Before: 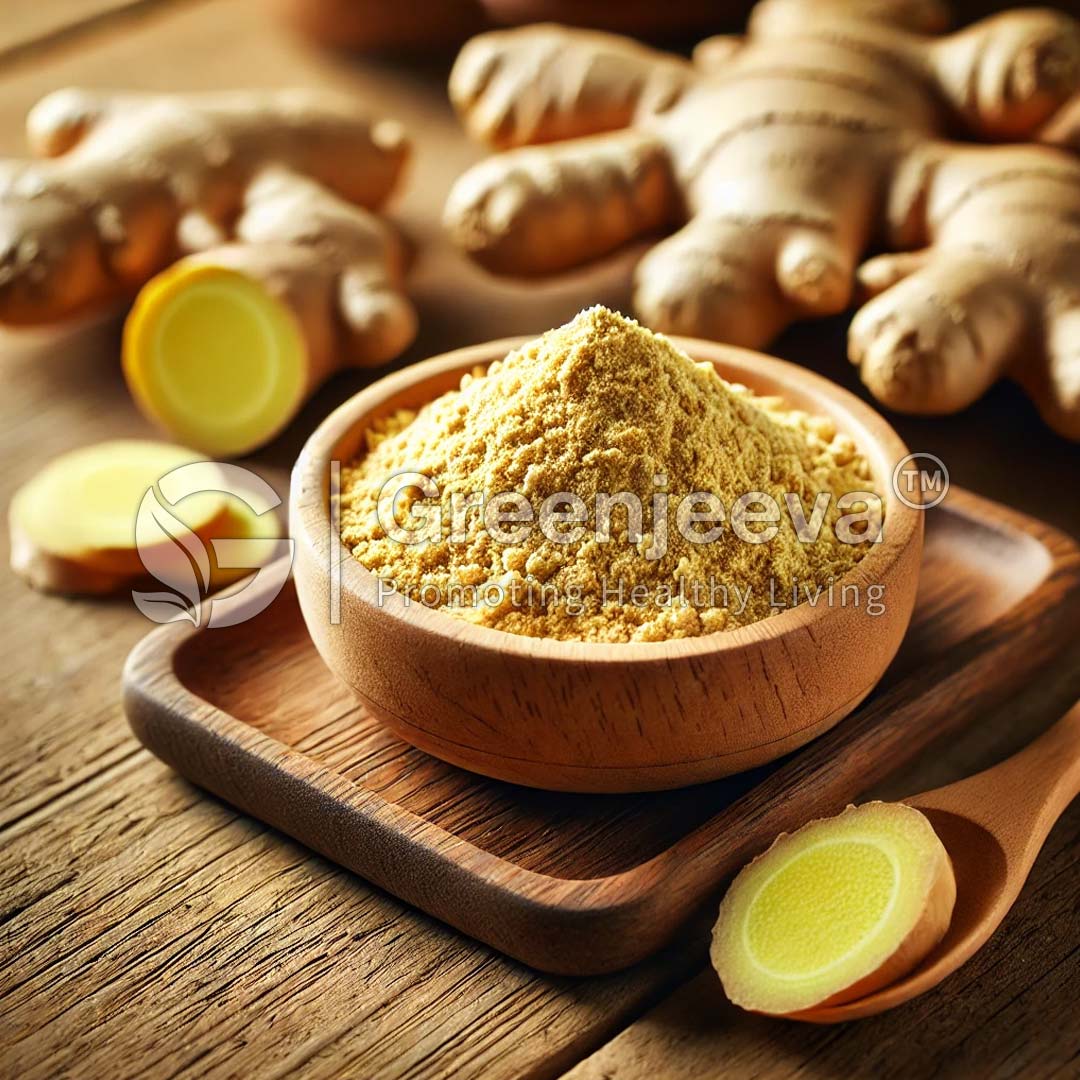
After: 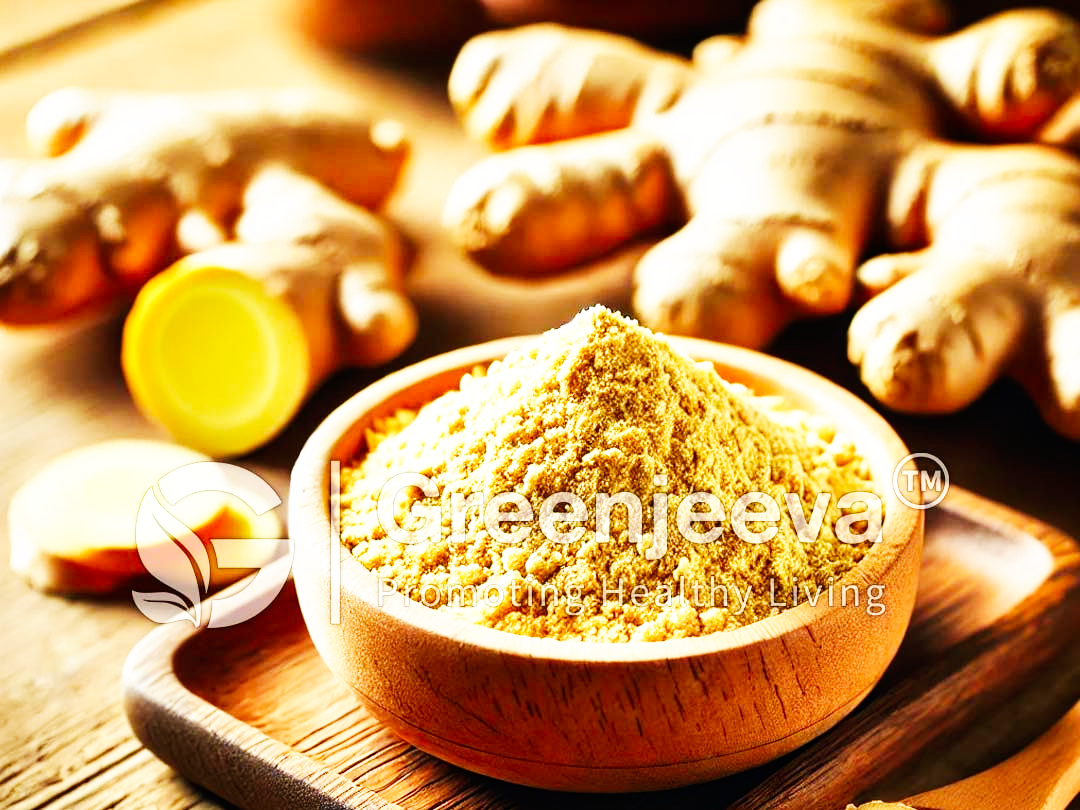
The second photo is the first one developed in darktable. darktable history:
crop: bottom 24.967%
base curve: curves: ch0 [(0, 0) (0.007, 0.004) (0.027, 0.03) (0.046, 0.07) (0.207, 0.54) (0.442, 0.872) (0.673, 0.972) (1, 1)], preserve colors none
